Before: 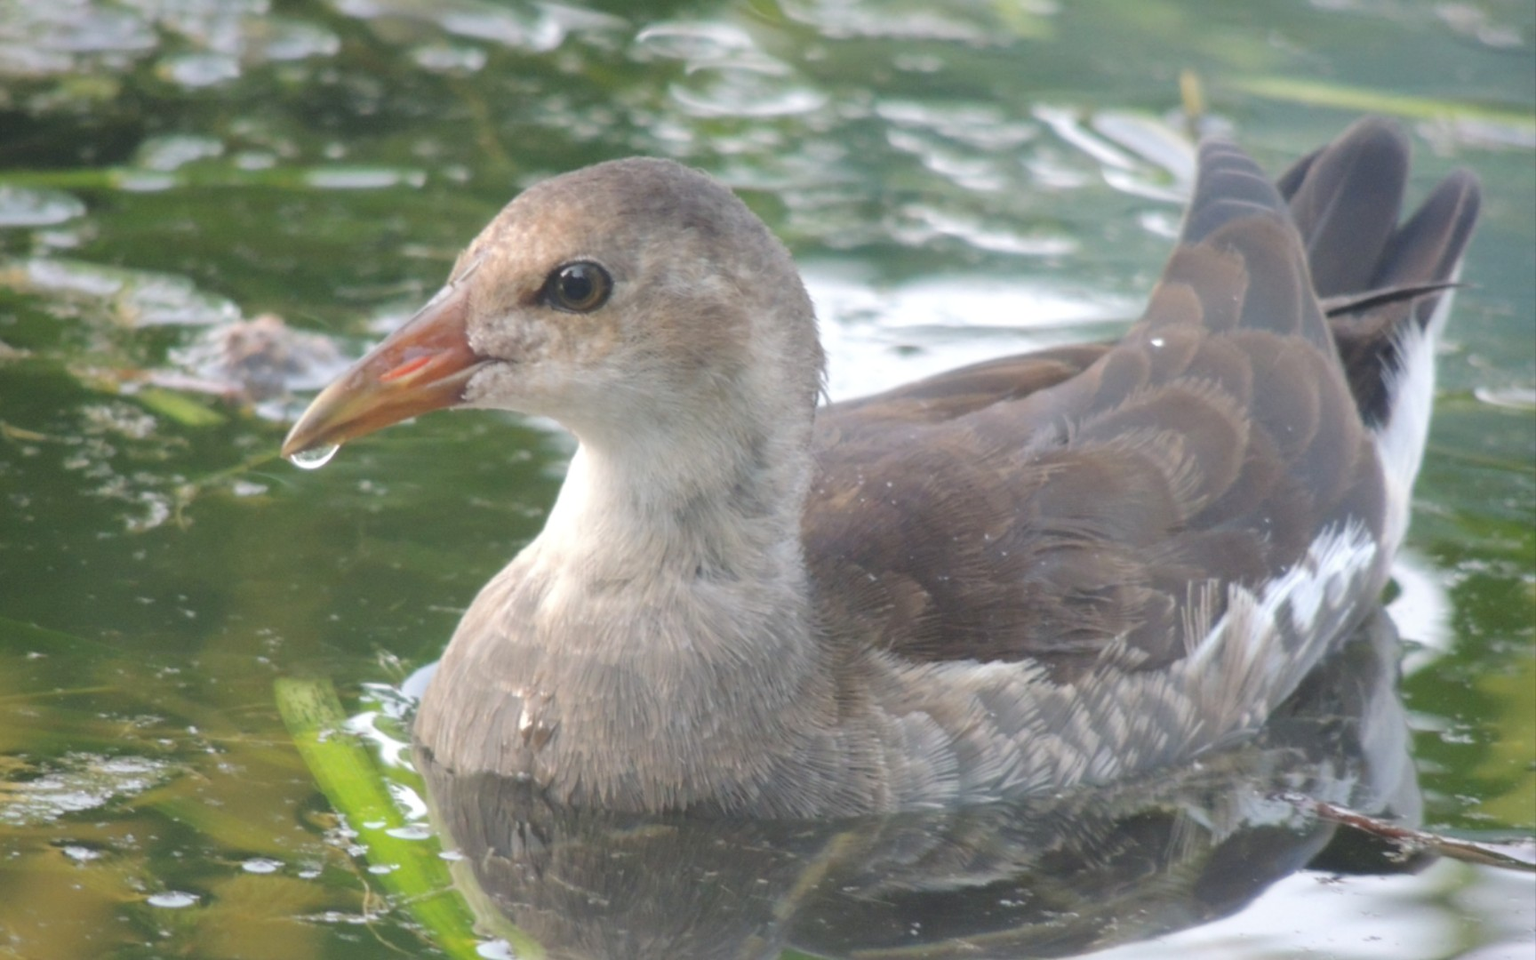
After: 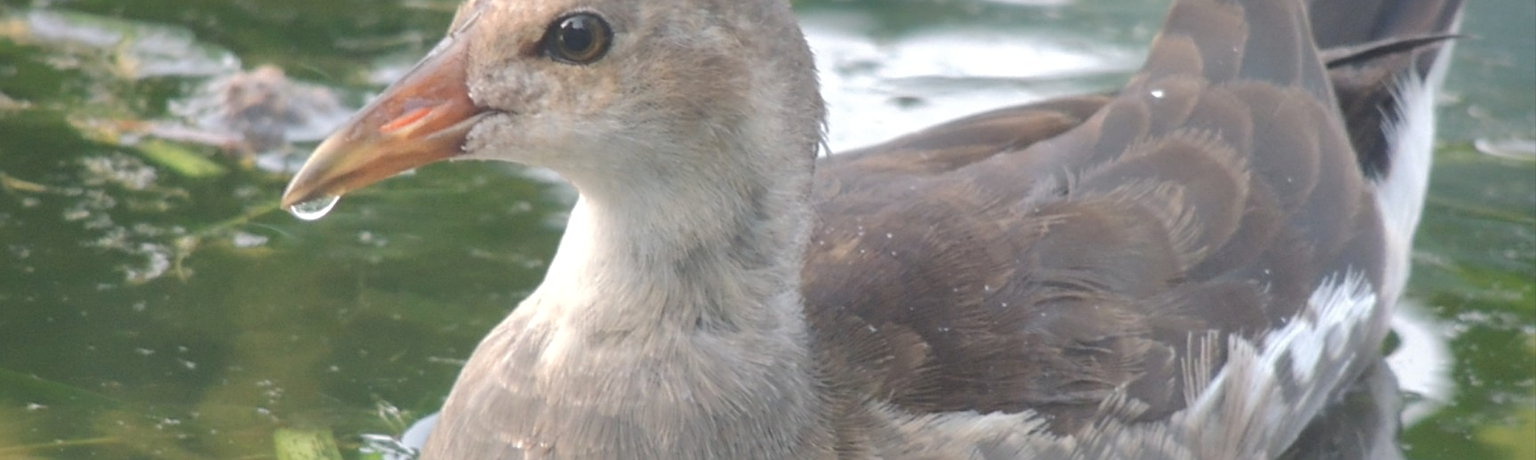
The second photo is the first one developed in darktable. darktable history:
color zones: curves: ch0 [(0.018, 0.548) (0.224, 0.64) (0.425, 0.447) (0.675, 0.575) (0.732, 0.579)]; ch1 [(0.066, 0.487) (0.25, 0.5) (0.404, 0.43) (0.75, 0.421) (0.956, 0.421)]; ch2 [(0.044, 0.561) (0.215, 0.465) (0.399, 0.544) (0.465, 0.548) (0.614, 0.447) (0.724, 0.43) (0.882, 0.623) (0.956, 0.632)]
sharpen: on, module defaults
crop and rotate: top 25.934%, bottom 26.053%
shadows and highlights: on, module defaults
